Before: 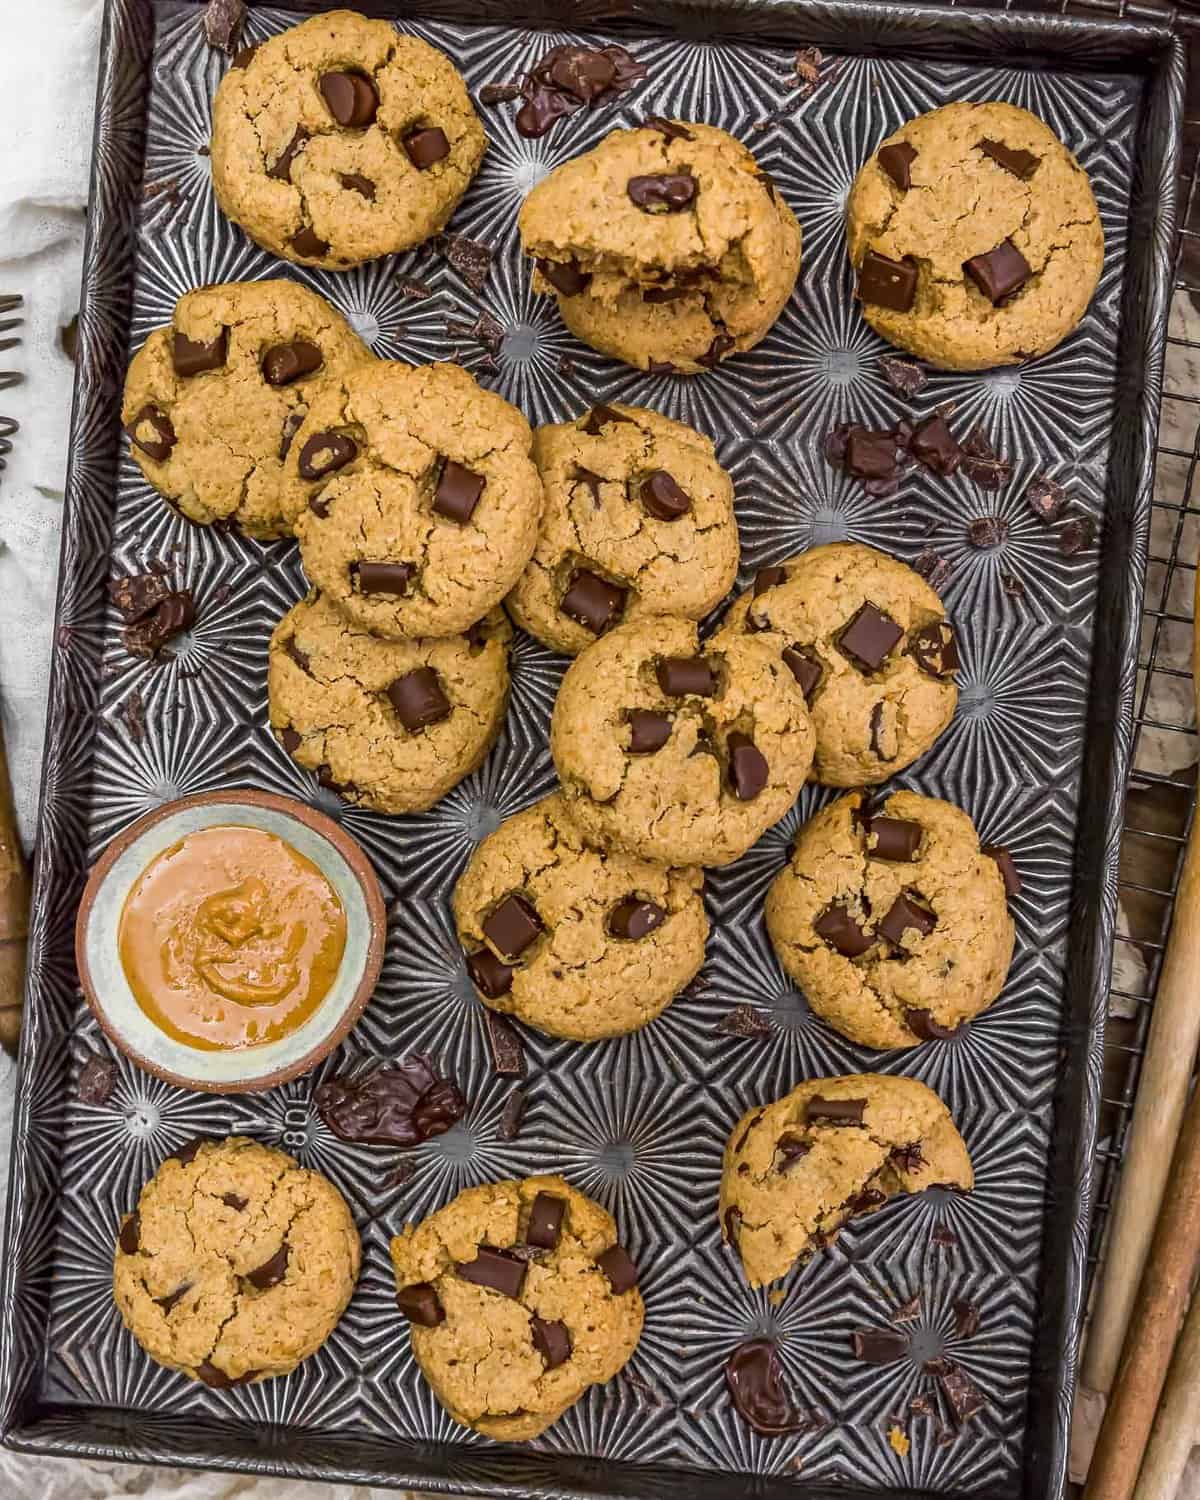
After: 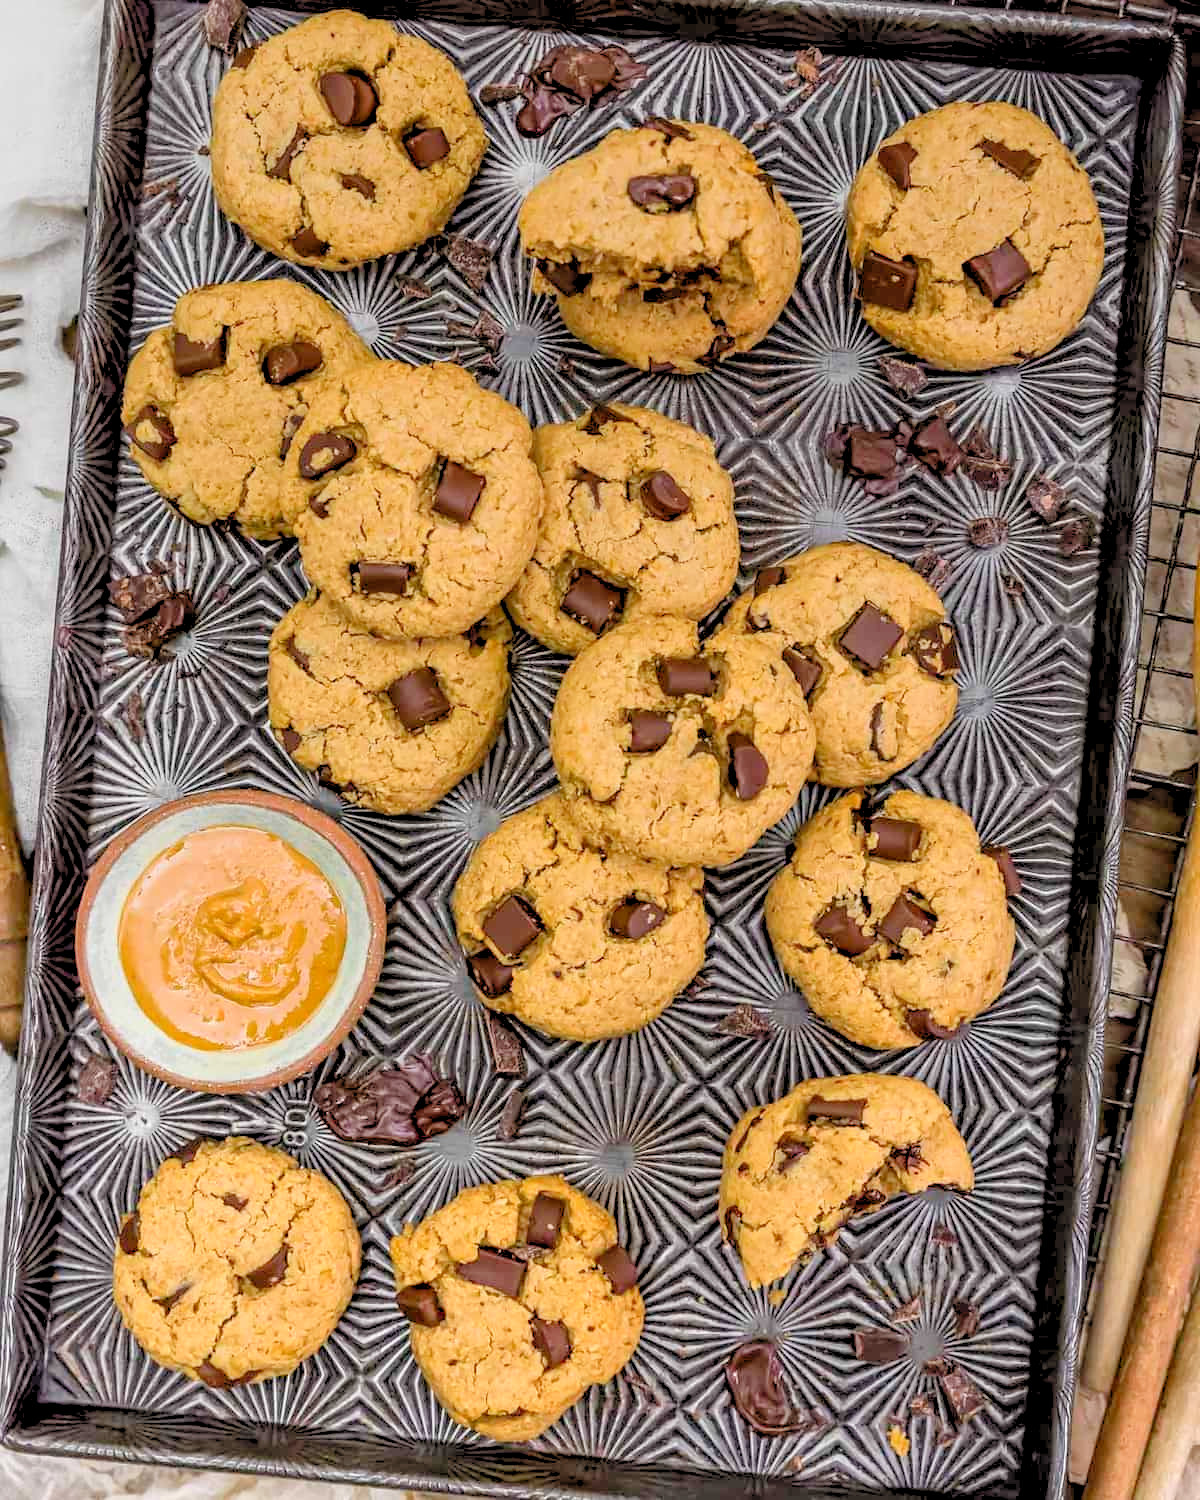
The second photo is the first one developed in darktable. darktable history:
levels: levels [0.072, 0.414, 0.976]
graduated density: on, module defaults
